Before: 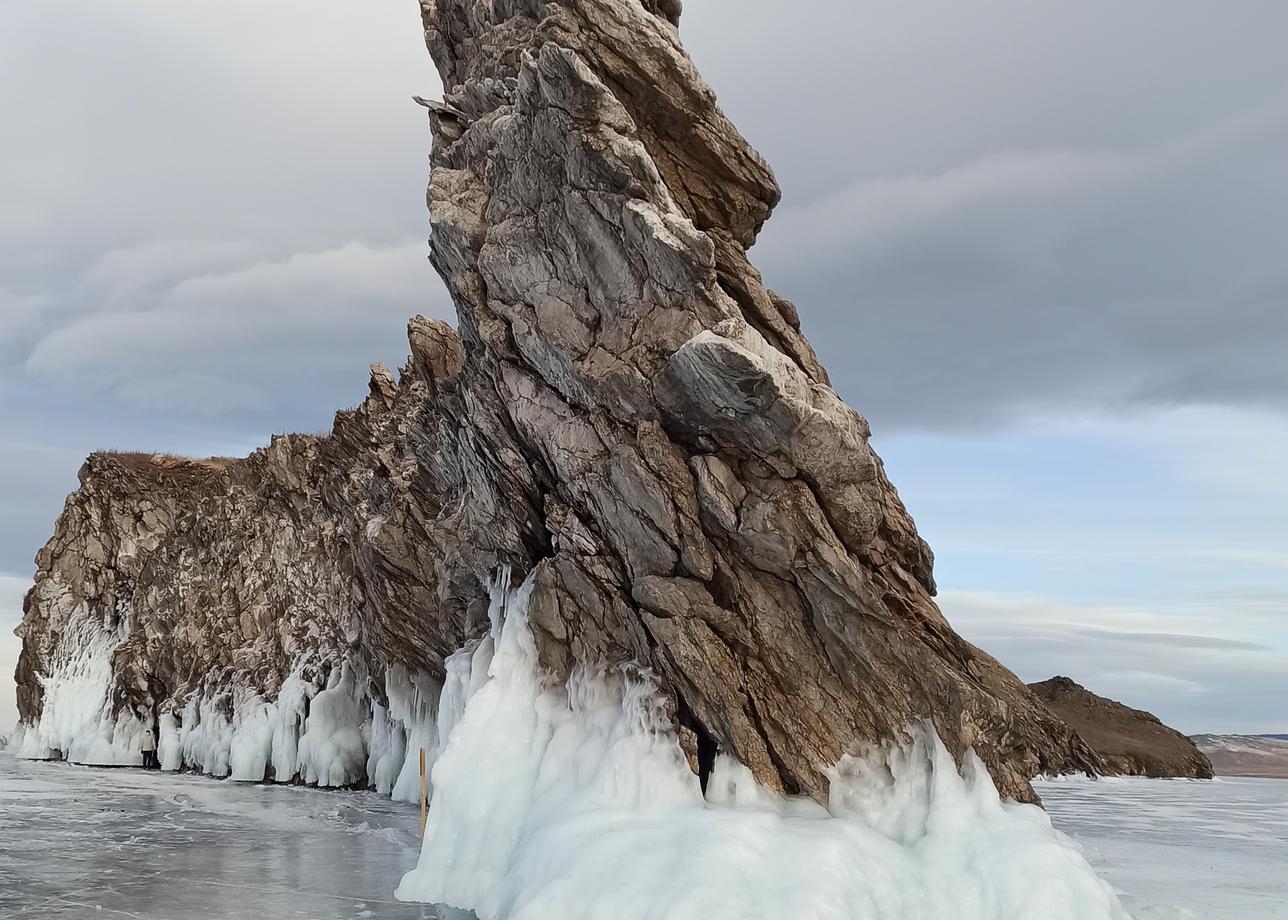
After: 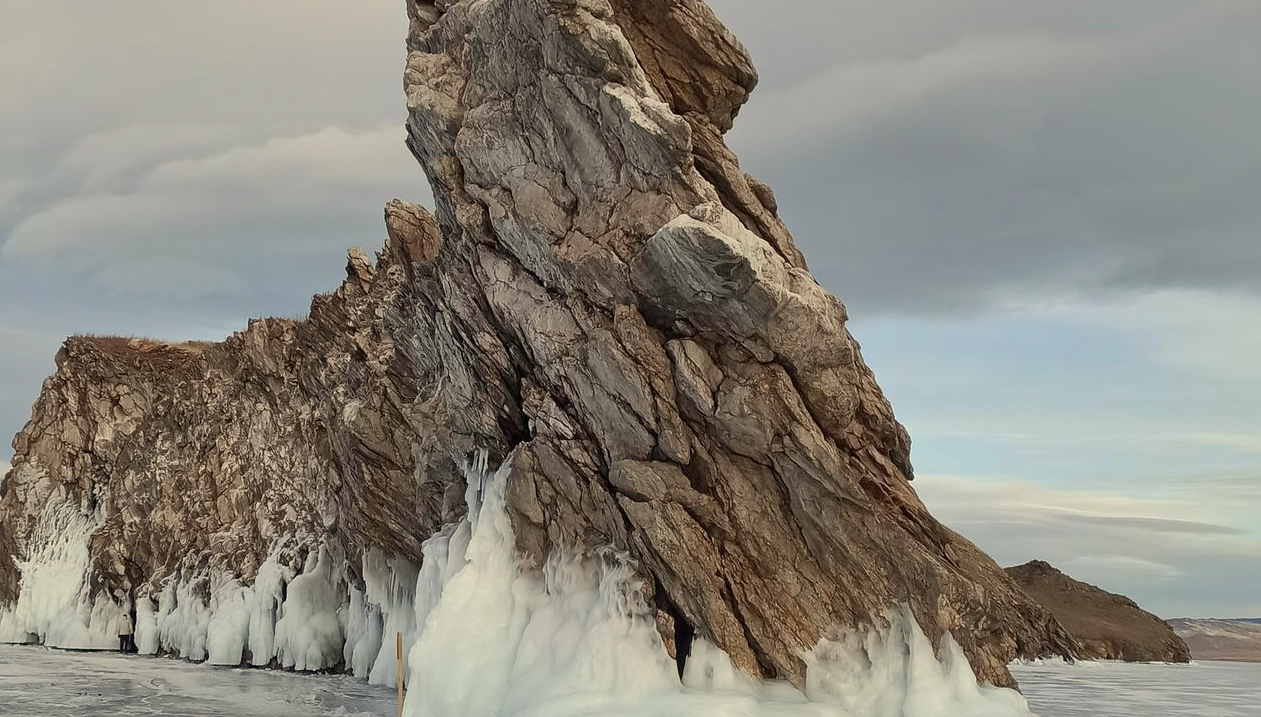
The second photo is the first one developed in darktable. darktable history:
crop and rotate: left 1.814%, top 12.818%, right 0.25%, bottom 9.225%
white balance: red 1.029, blue 0.92
shadows and highlights: on, module defaults
